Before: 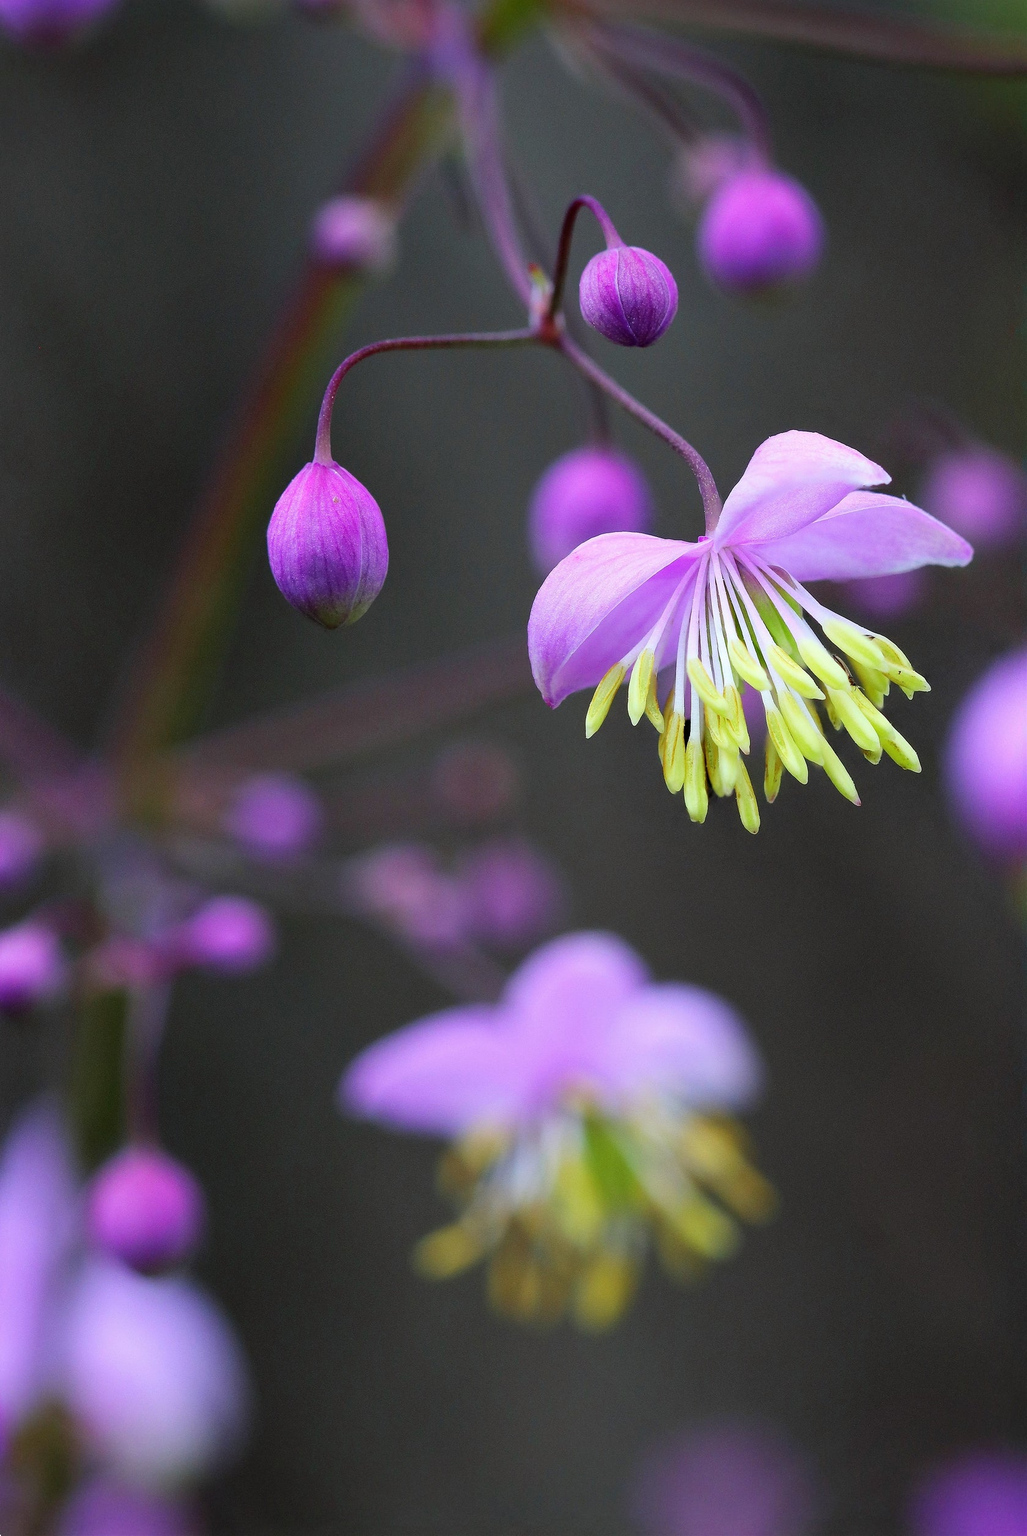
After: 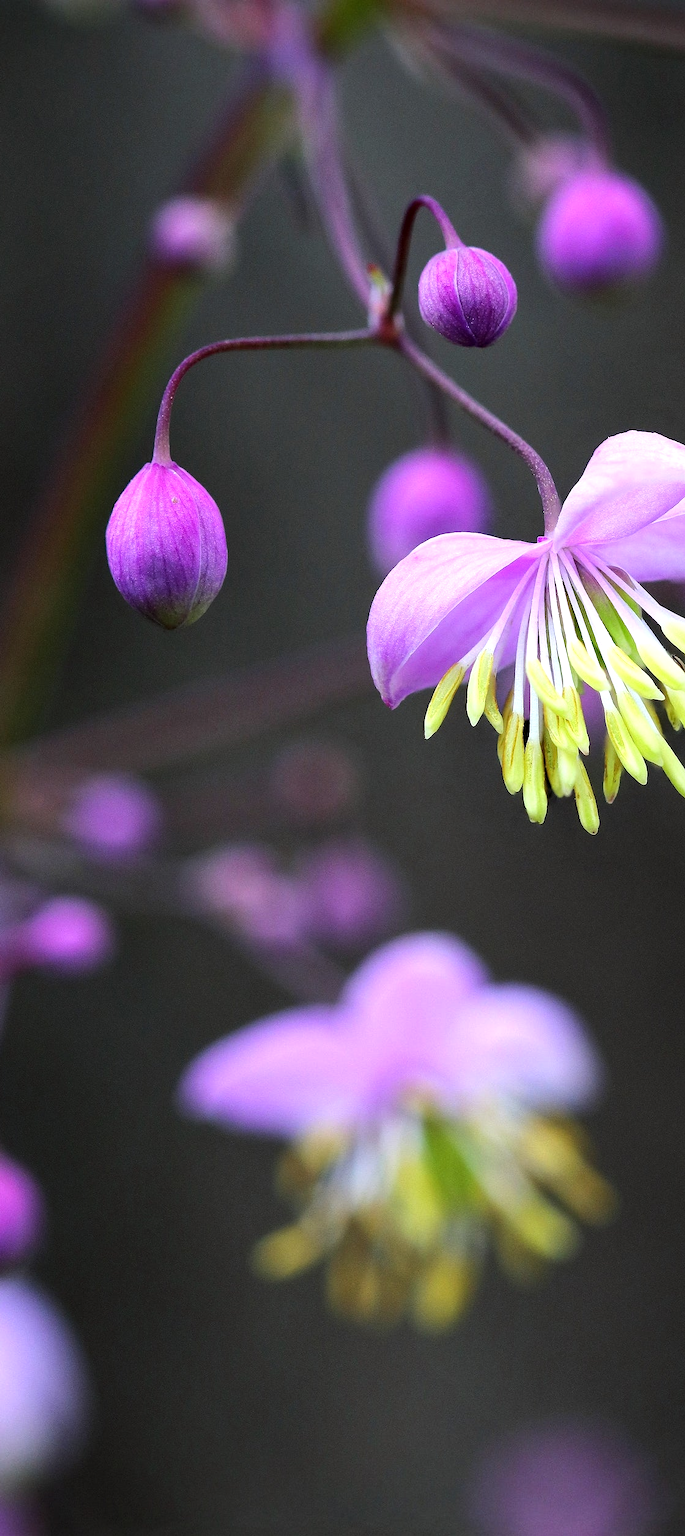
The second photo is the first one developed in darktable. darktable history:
crop and rotate: left 15.754%, right 17.579%
local contrast: highlights 100%, shadows 100%, detail 120%, midtone range 0.2
tone equalizer: -8 EV -0.417 EV, -7 EV -0.389 EV, -6 EV -0.333 EV, -5 EV -0.222 EV, -3 EV 0.222 EV, -2 EV 0.333 EV, -1 EV 0.389 EV, +0 EV 0.417 EV, edges refinement/feathering 500, mask exposure compensation -1.57 EV, preserve details no
